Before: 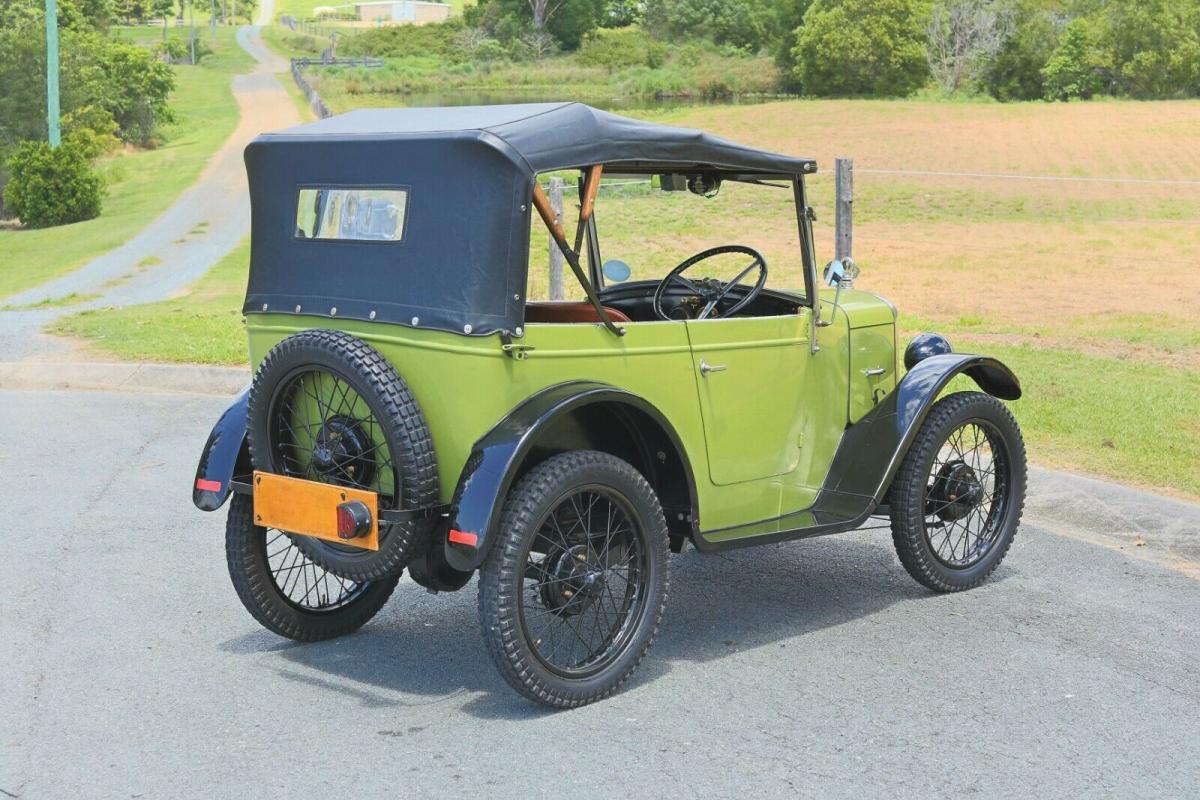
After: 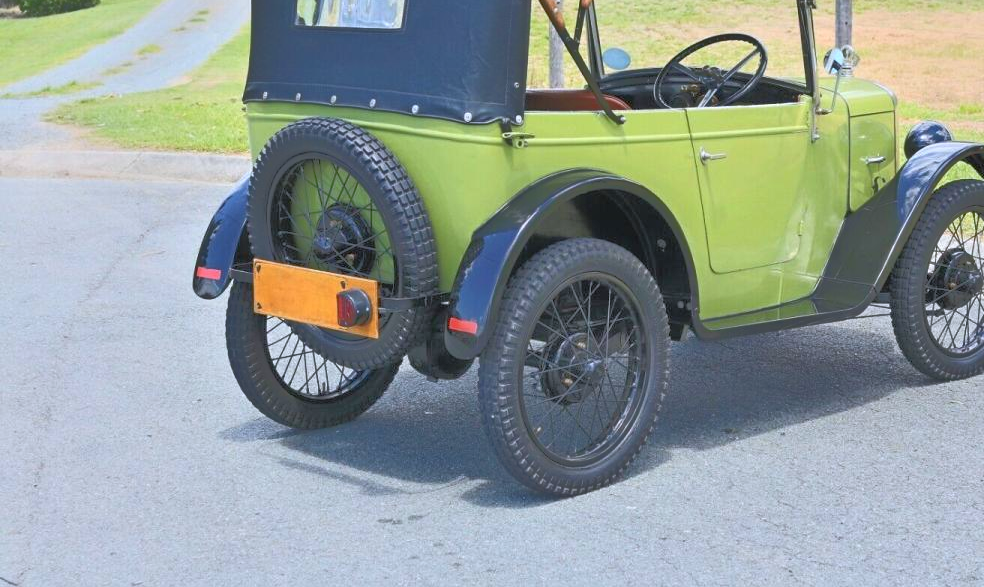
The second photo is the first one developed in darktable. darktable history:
tone equalizer: -8 EV -0.528 EV, -7 EV -0.319 EV, -6 EV -0.083 EV, -5 EV 0.413 EV, -4 EV 0.985 EV, -3 EV 0.791 EV, -2 EV -0.01 EV, -1 EV 0.14 EV, +0 EV -0.012 EV, smoothing 1
crop: top 26.531%, right 17.959%
color calibration: illuminant as shot in camera, x 0.358, y 0.373, temperature 4628.91 K
